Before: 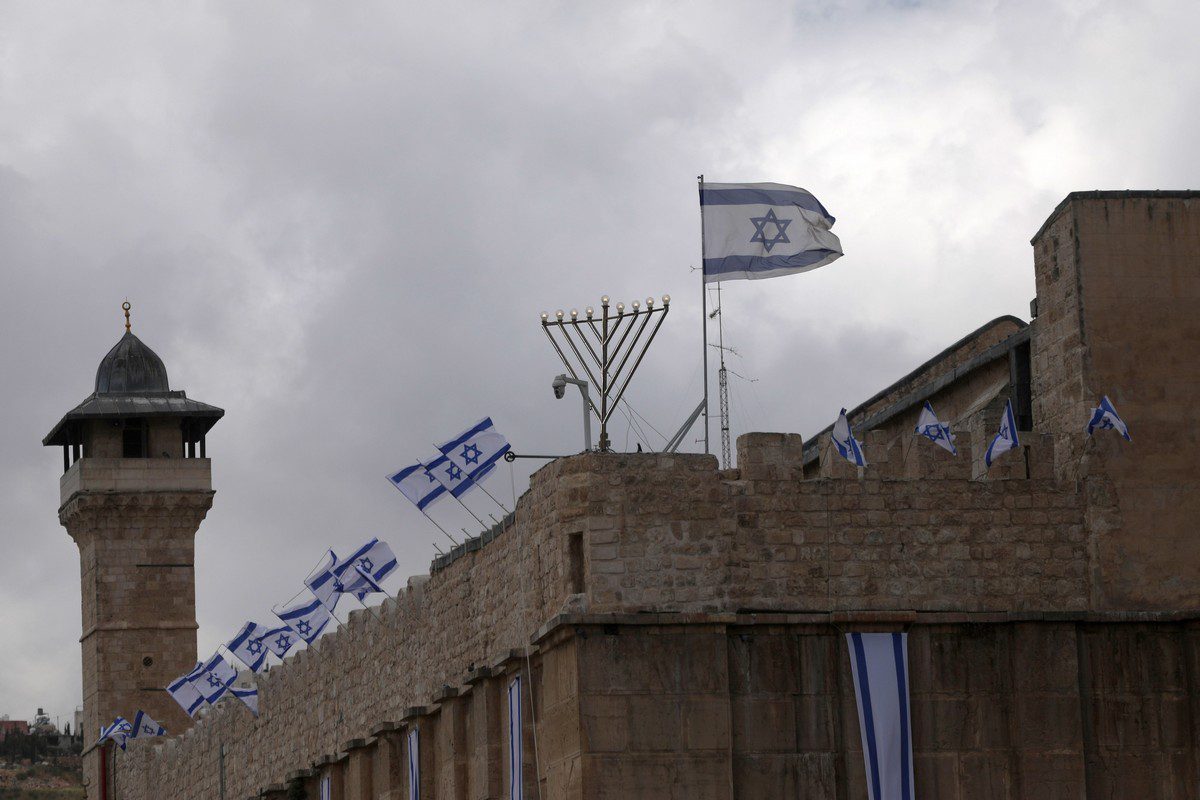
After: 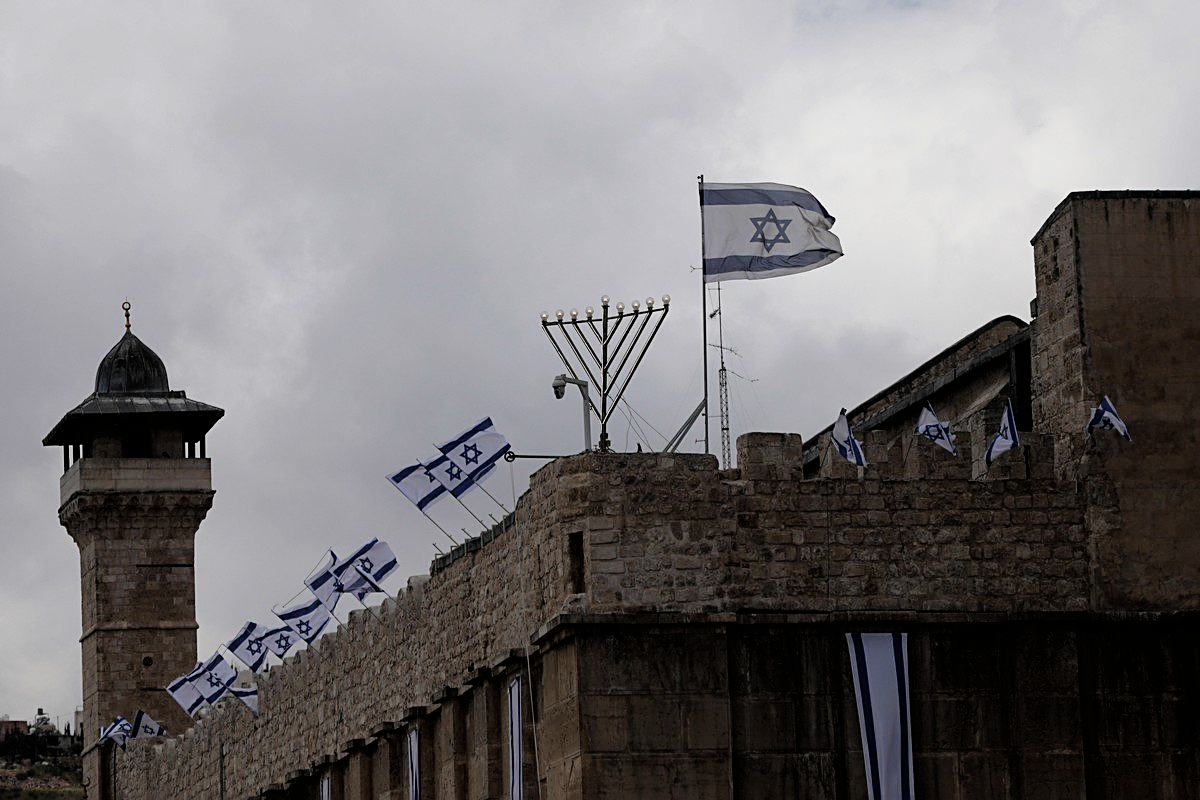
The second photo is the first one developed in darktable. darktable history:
filmic rgb: black relative exposure -5.01 EV, white relative exposure 3.53 EV, threshold 3.02 EV, hardness 3.16, contrast 1.186, highlights saturation mix -49.85%, enable highlight reconstruction true
sharpen: on, module defaults
